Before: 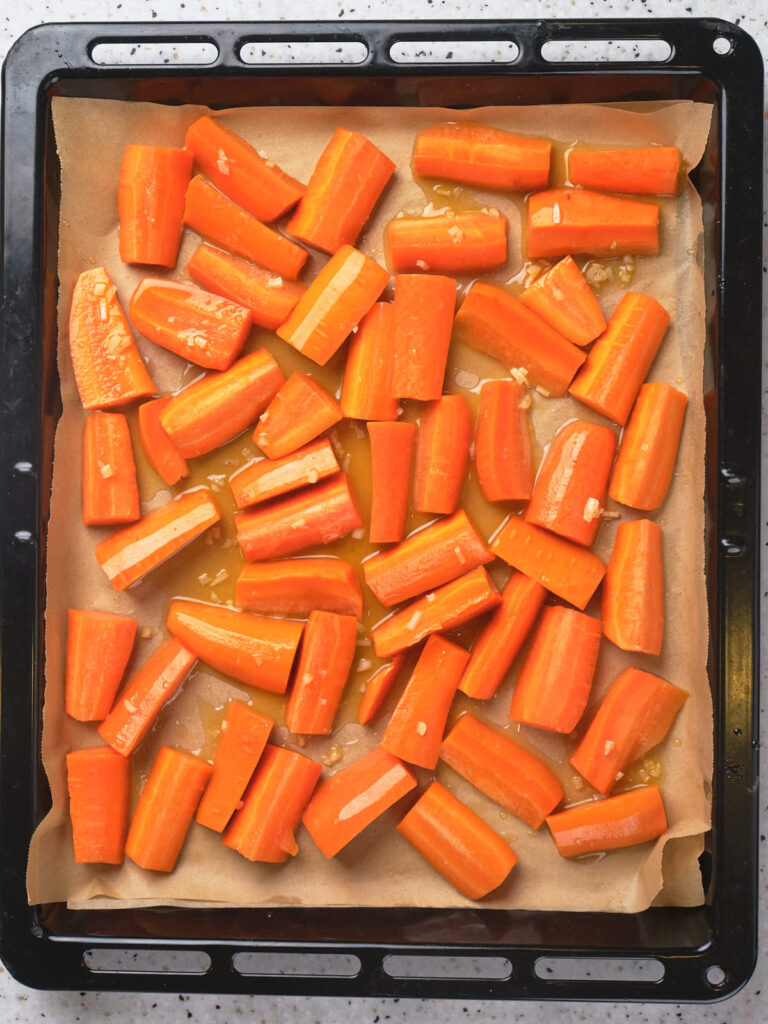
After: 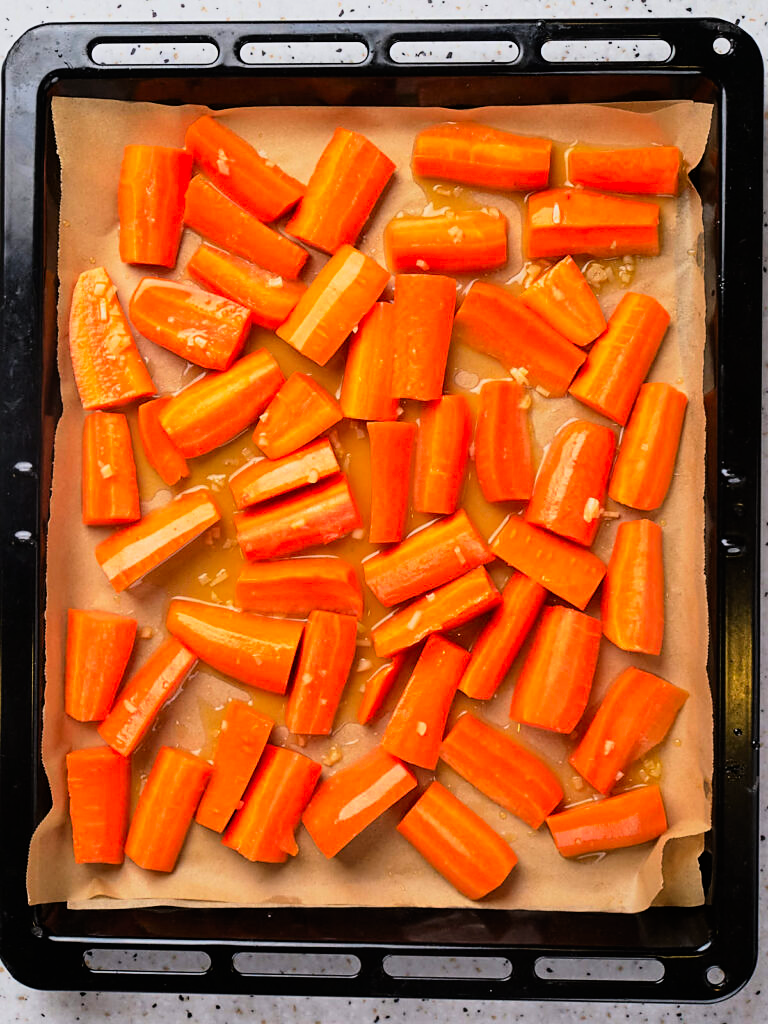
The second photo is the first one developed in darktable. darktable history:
filmic rgb: hardness 4.17, contrast 1.364, color science v6 (2022)
sharpen: radius 1.864, amount 0.398, threshold 1.271
color correction: saturation 1.32
